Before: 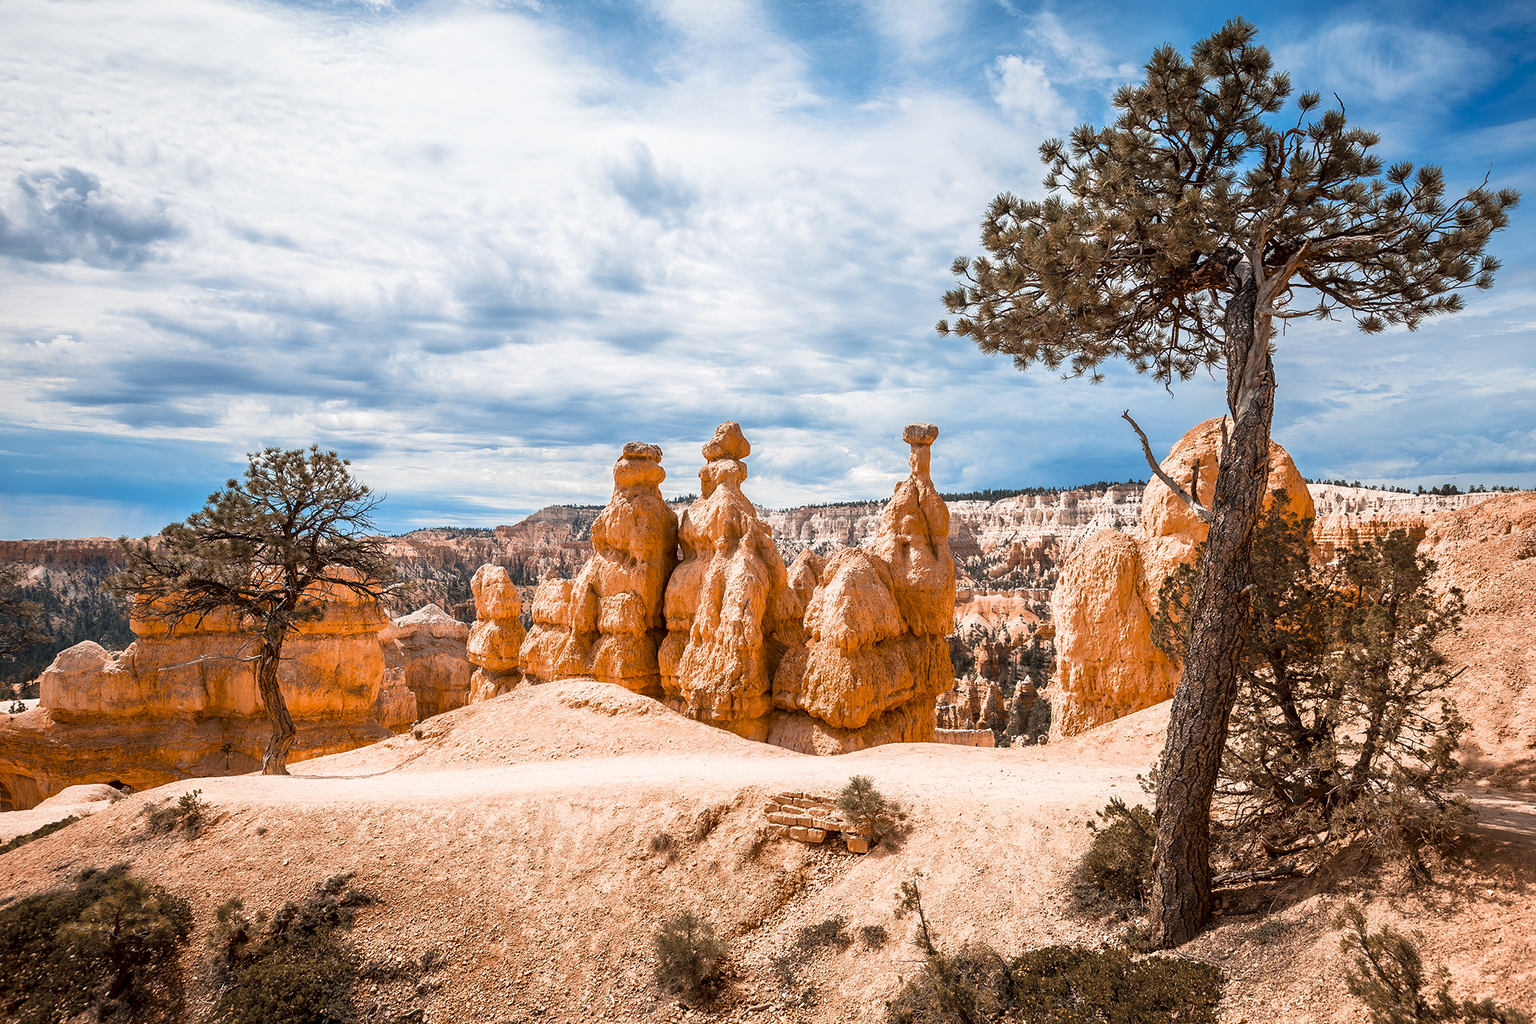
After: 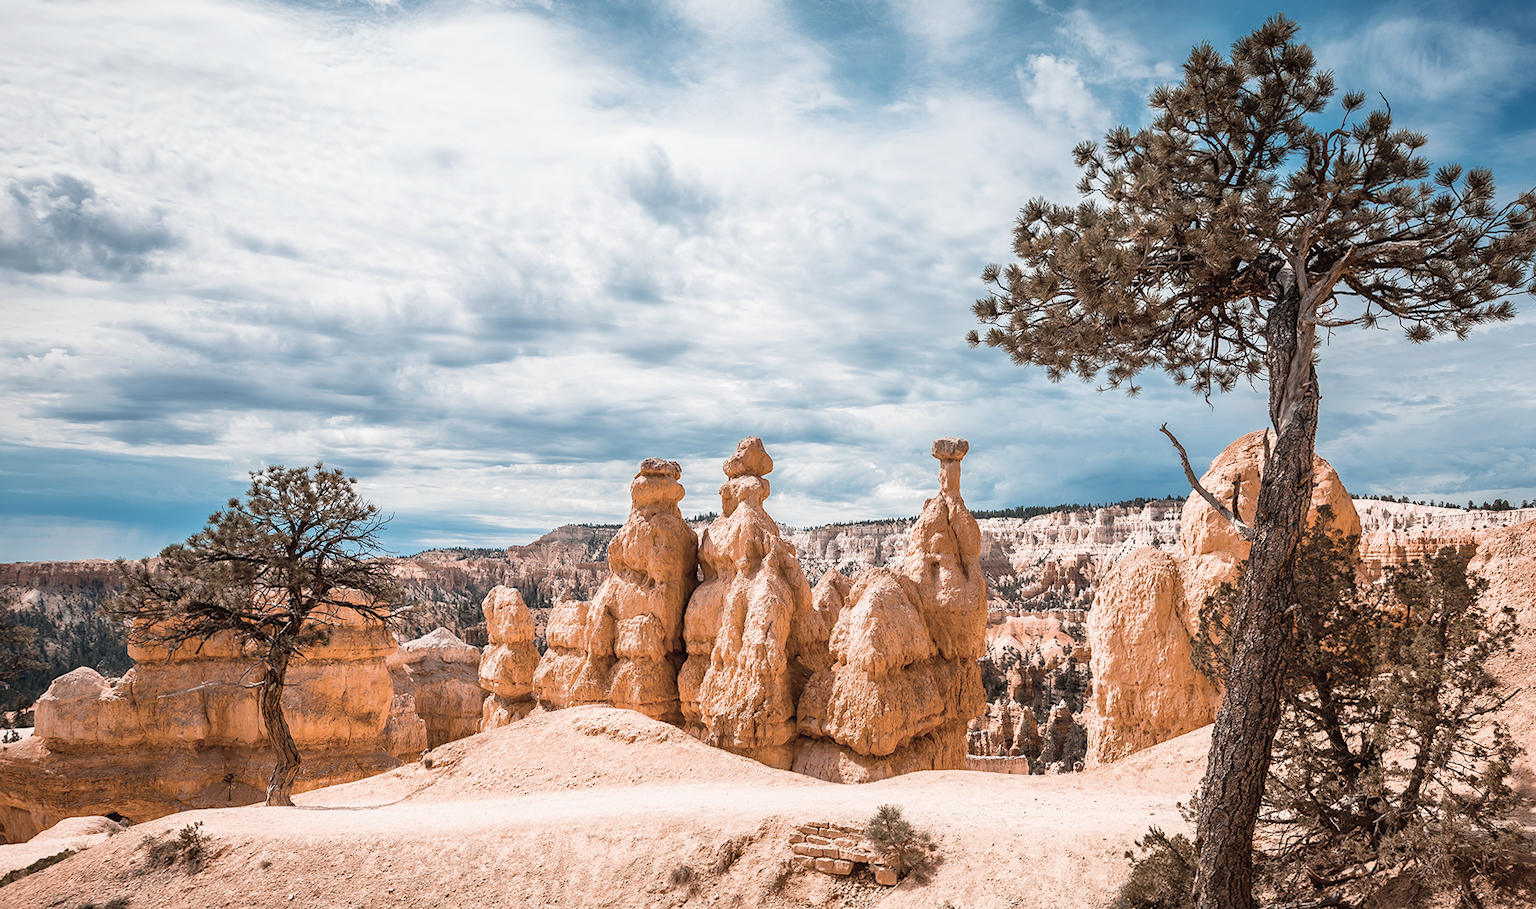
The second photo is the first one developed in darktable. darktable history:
levels: levels [0, 0.492, 0.984]
crop and rotate: angle 0.2°, left 0.275%, right 3.127%, bottom 14.18%
contrast brightness saturation: contrast -0.05, saturation -0.41
